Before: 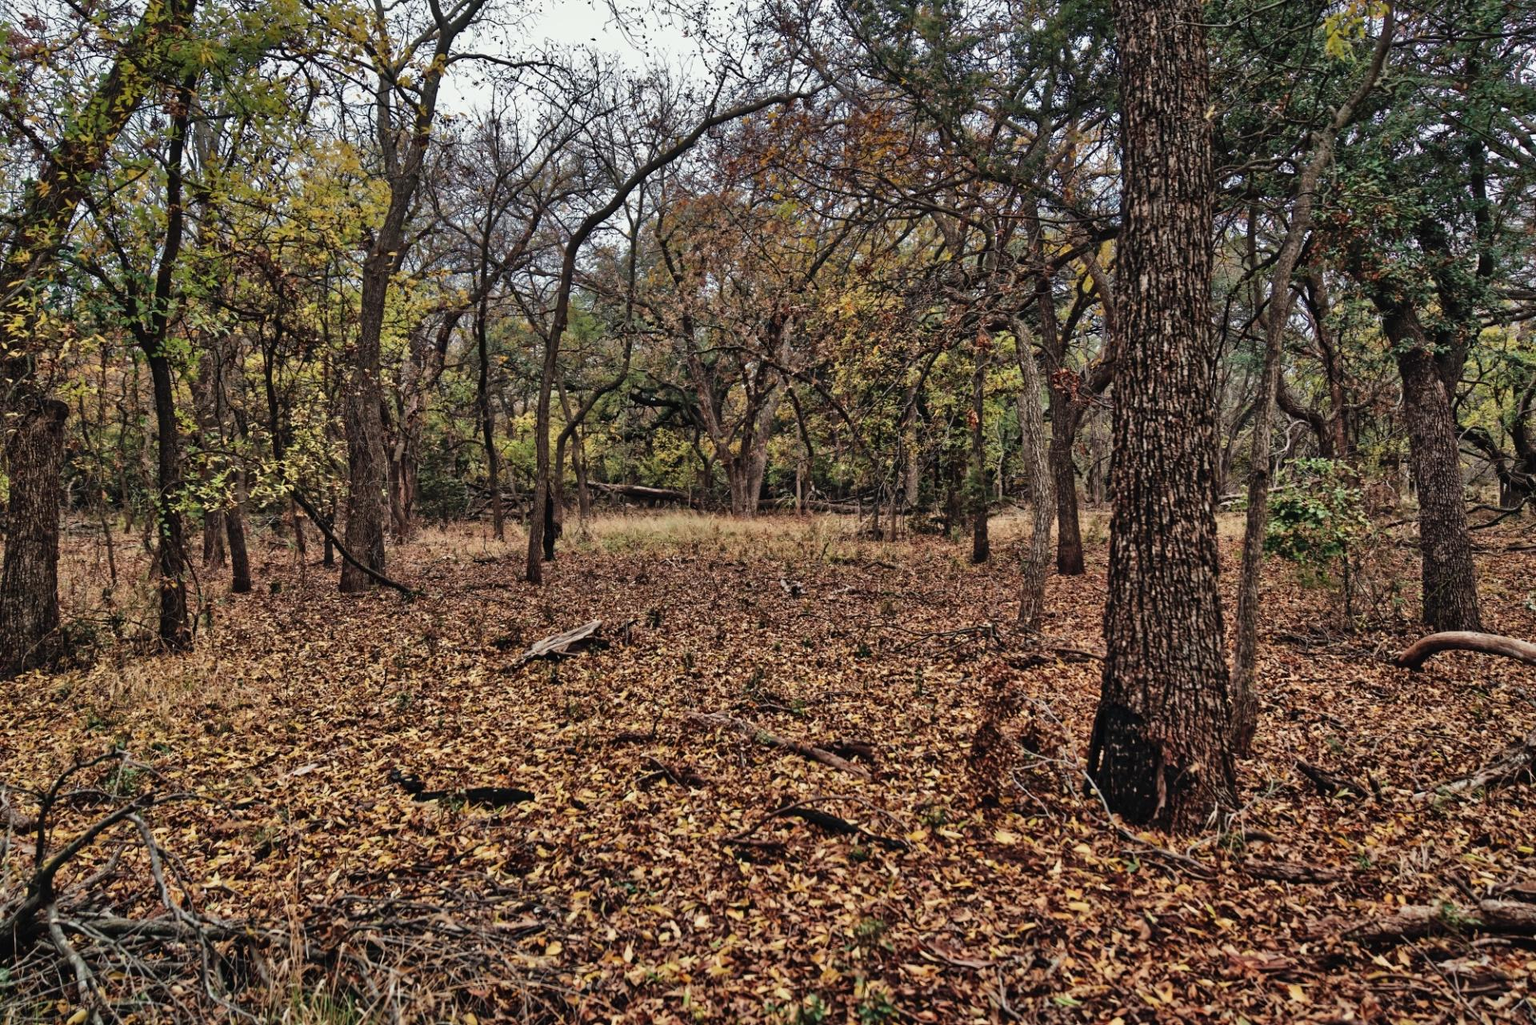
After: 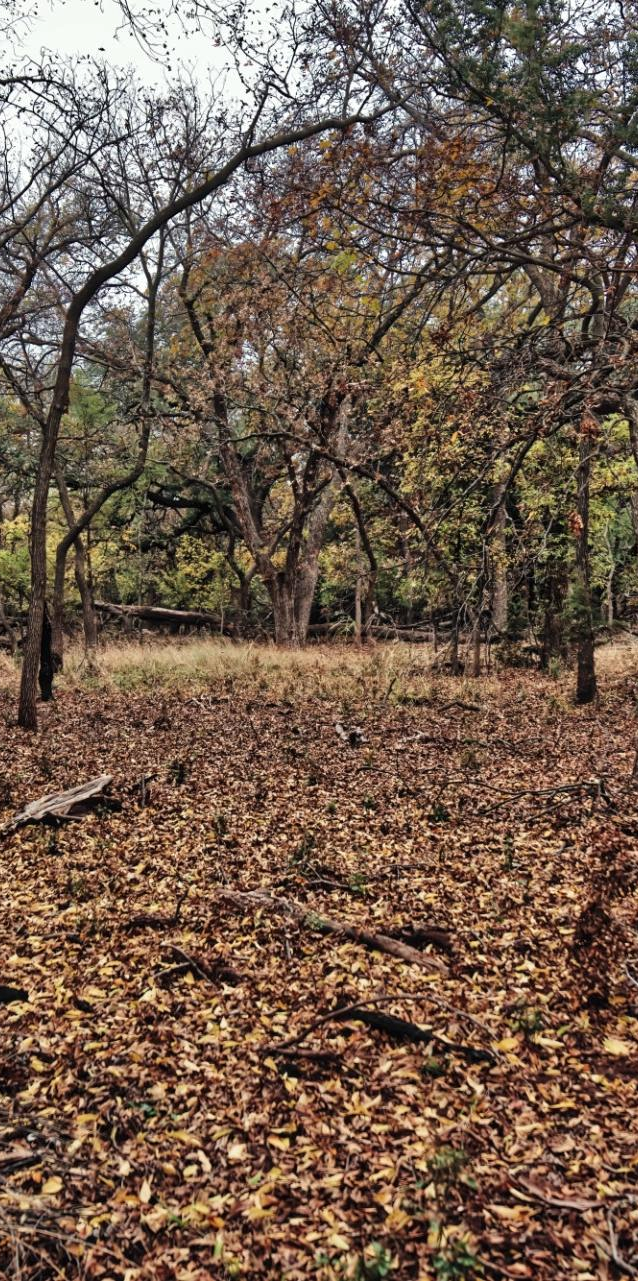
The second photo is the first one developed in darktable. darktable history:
tone equalizer: on, module defaults
local contrast: highlights 100%, shadows 100%, detail 120%, midtone range 0.2
crop: left 33.36%, right 33.36%
exposure: black level correction -0.001, exposure 0.08 EV, compensate highlight preservation false
